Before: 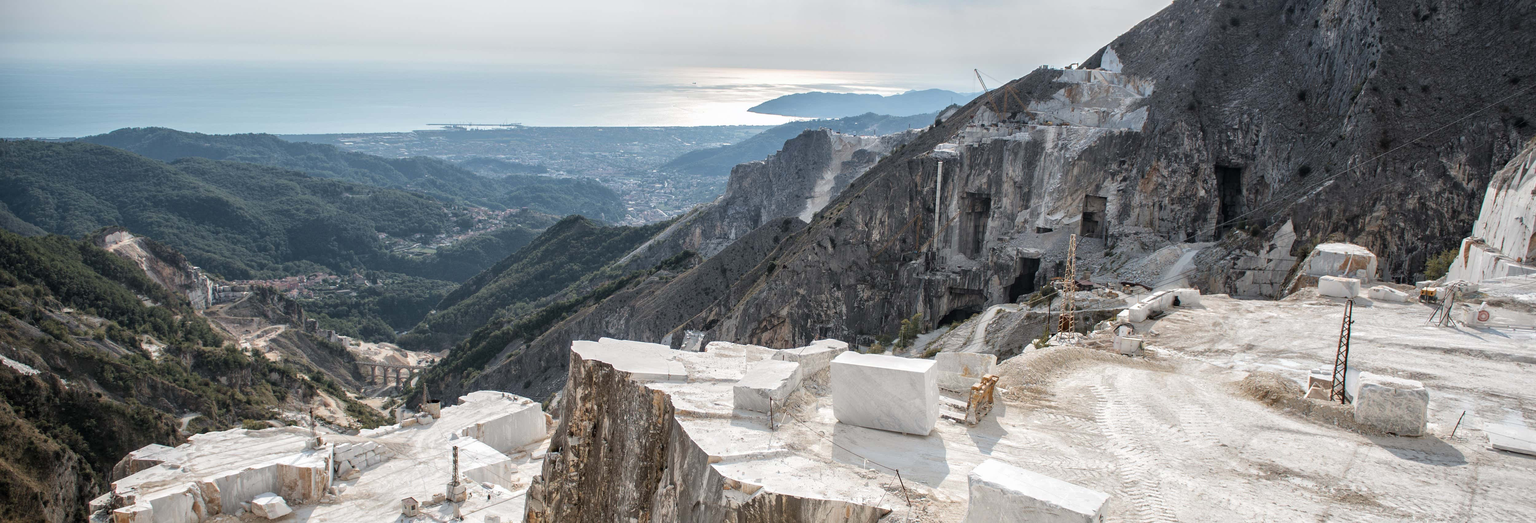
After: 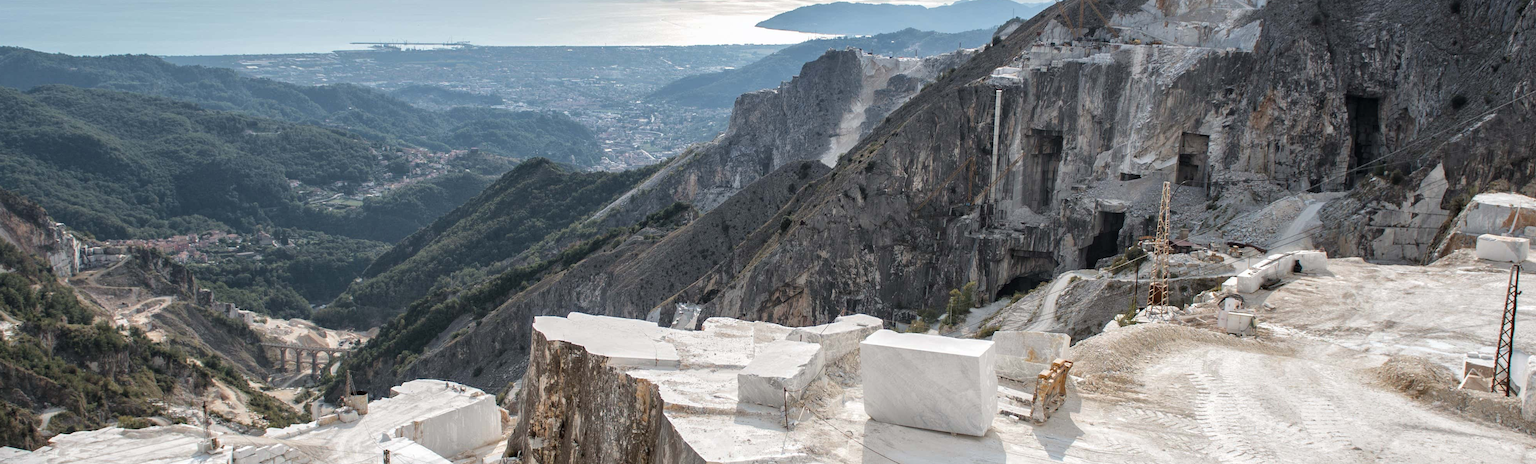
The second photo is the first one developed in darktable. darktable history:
crop: left 9.738%, top 17.343%, right 11.045%, bottom 12.318%
